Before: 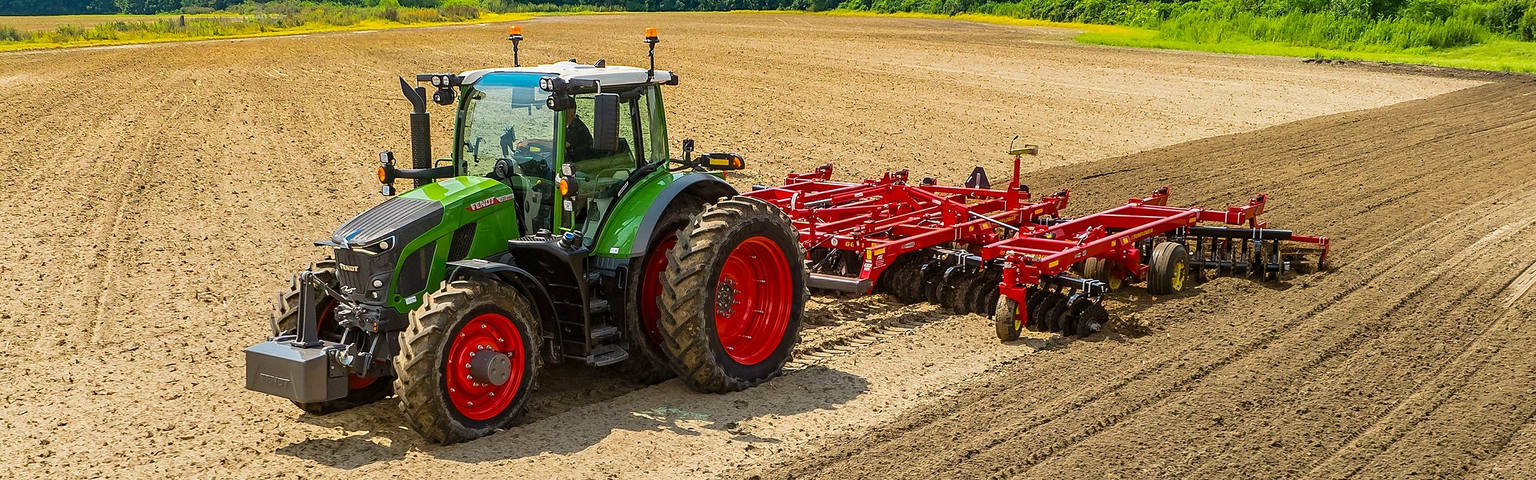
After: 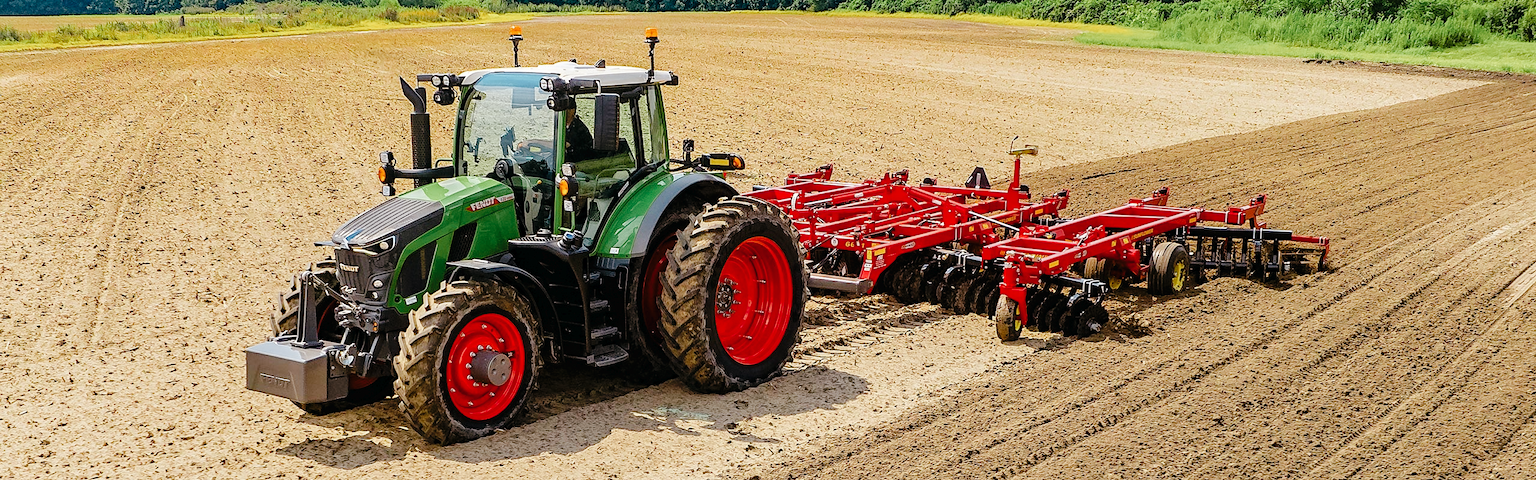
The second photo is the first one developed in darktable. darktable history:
tone curve: curves: ch0 [(0, 0) (0.003, 0.013) (0.011, 0.012) (0.025, 0.011) (0.044, 0.016) (0.069, 0.029) (0.1, 0.045) (0.136, 0.074) (0.177, 0.123) (0.224, 0.207) (0.277, 0.313) (0.335, 0.414) (0.399, 0.509) (0.468, 0.599) (0.543, 0.663) (0.623, 0.728) (0.709, 0.79) (0.801, 0.854) (0.898, 0.925) (1, 1)], preserve colors none
color look up table: target L [93.7, 89.81, 87.77, 86.02, 73.9, 70.68, 59.47, 60.21, 61.85, 37.8, 39.74, 21.94, 200.34, 101.25, 86.28, 76.6, 67.55, 57.05, 51.89, 48.13, 46.56, 41.58, 38.69, 30.31, 27.96, 15.21, 84.47, 84.05, 72.49, 71.73, 70.13, 67.58, 56.91, 55.73, 52.73, 40.12, 37.58, 35.92, 27.37, 28.44, 14, 4.192, 83.68, 79.82, 74.41, 66.34, 44.29, 22.6, 2.478], target a [-8.652, -17.88, -24.24, -27.35, -1.903, -33.17, -42.57, -23.37, -20.81, -25.4, -6.391, -14.59, 0, 0, -4.346, 25.27, 39.2, 15.83, 23.8, 61.03, 62.6, 29.69, 33.75, 7.374, 27.59, 4.086, 4.399, 26.5, 14.94, 44.2, 53.31, 34.19, 42.46, 16.2, 63.38, 24.14, 2.093, 40.82, 33.46, 20.74, 26.27, 12.46, -18.44, -24.94, -2.99, -10.98, -16.92, -1.397, -6.419], target b [33.87, 12.62, 35.7, 13.81, 36.98, 14.69, 32.62, 47.64, 9.884, 19.72, 28.21, 13.54, 0, -0.001, 70.3, 6.679, 57.94, 54.16, 26.48, 47.5, 21.5, 36.72, 10.29, 1.745, 28.25, 16.53, -16.48, -16.56, -33.5, -25.9, -34.04, -36.8, -0.17, -8.26, -12.52, -29.67, -43.61, -55.35, 3.267, -67.55, -37.27, -8.755, -19.55, -5.551, -2.325, -33.11, -15.98, -16.23, -3.387], num patches 49
